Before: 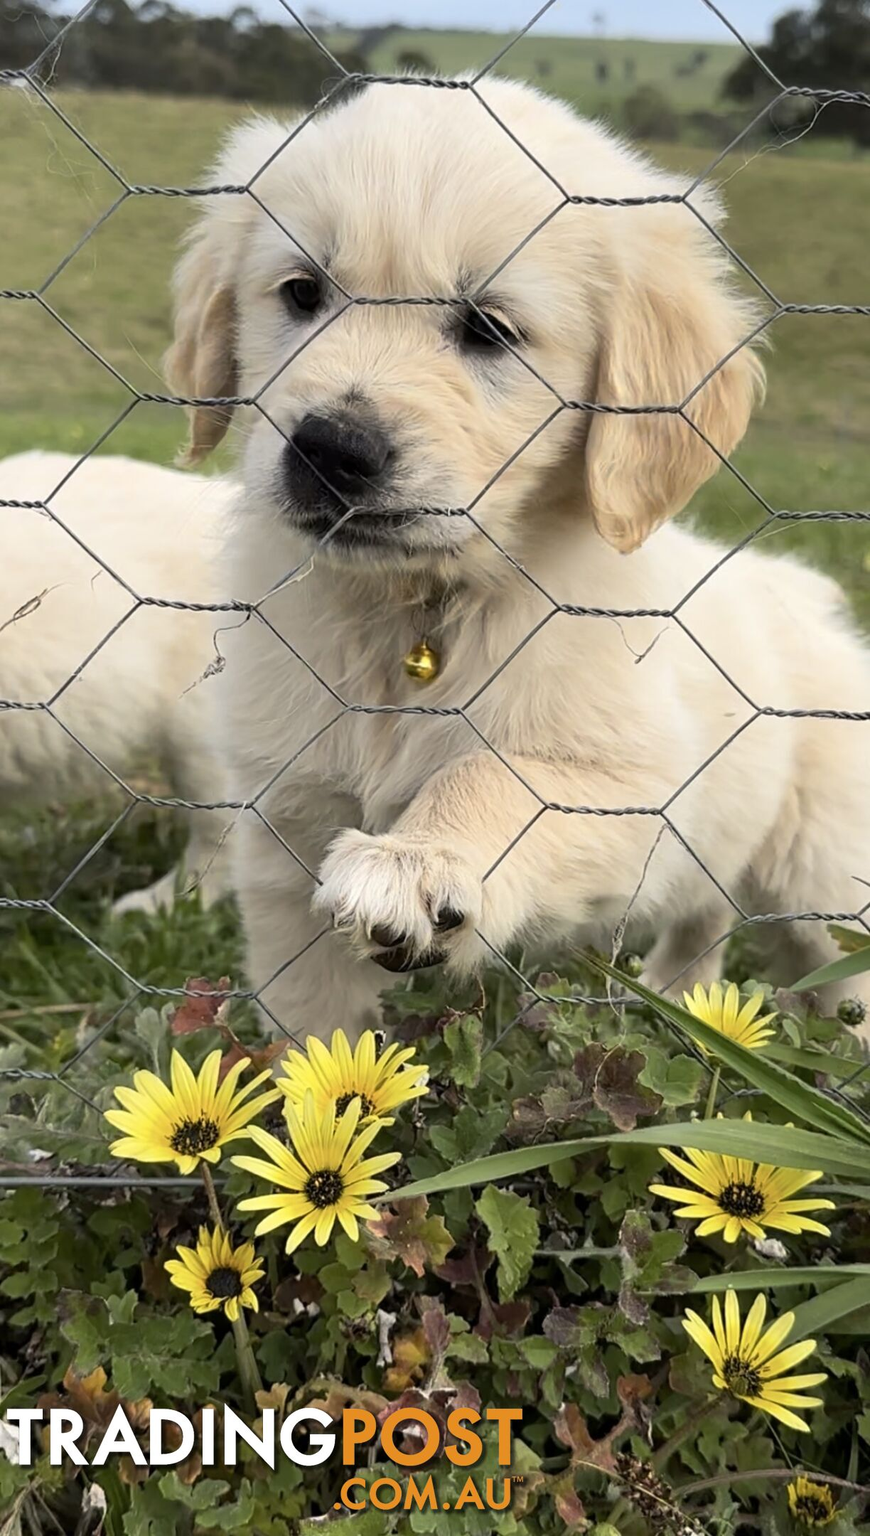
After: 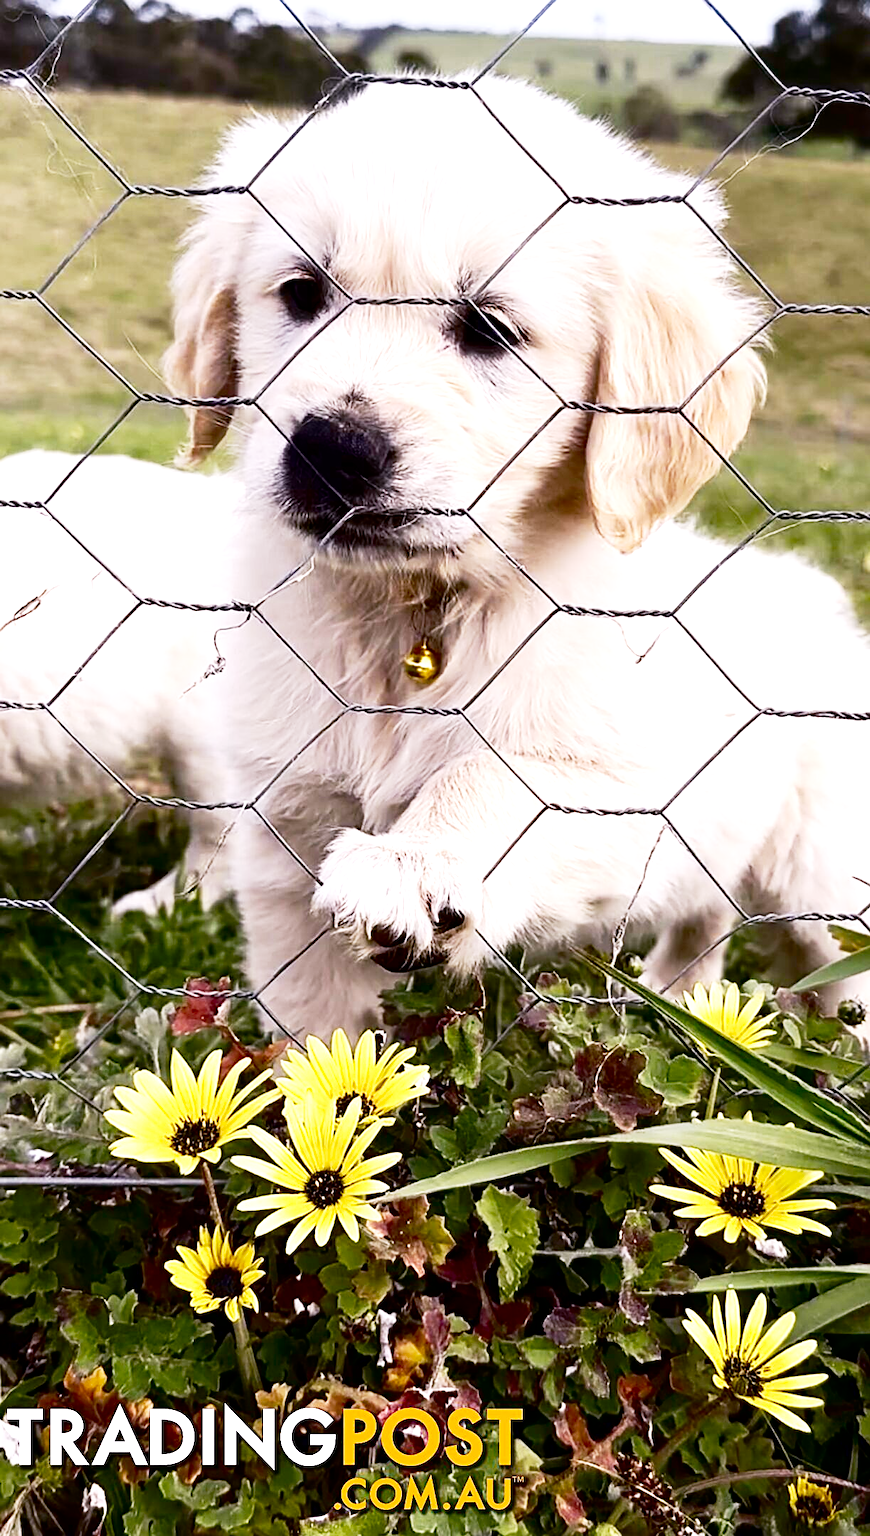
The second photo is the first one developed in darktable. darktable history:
base curve: curves: ch0 [(0, 0) (0.028, 0.03) (0.121, 0.232) (0.46, 0.748) (0.859, 0.968) (1, 1)], preserve colors none
exposure: exposure 0.648 EV, compensate highlight preservation false
sharpen: on, module defaults
white balance: red 1.066, blue 1.119
contrast brightness saturation: contrast 0.09, brightness -0.59, saturation 0.17
